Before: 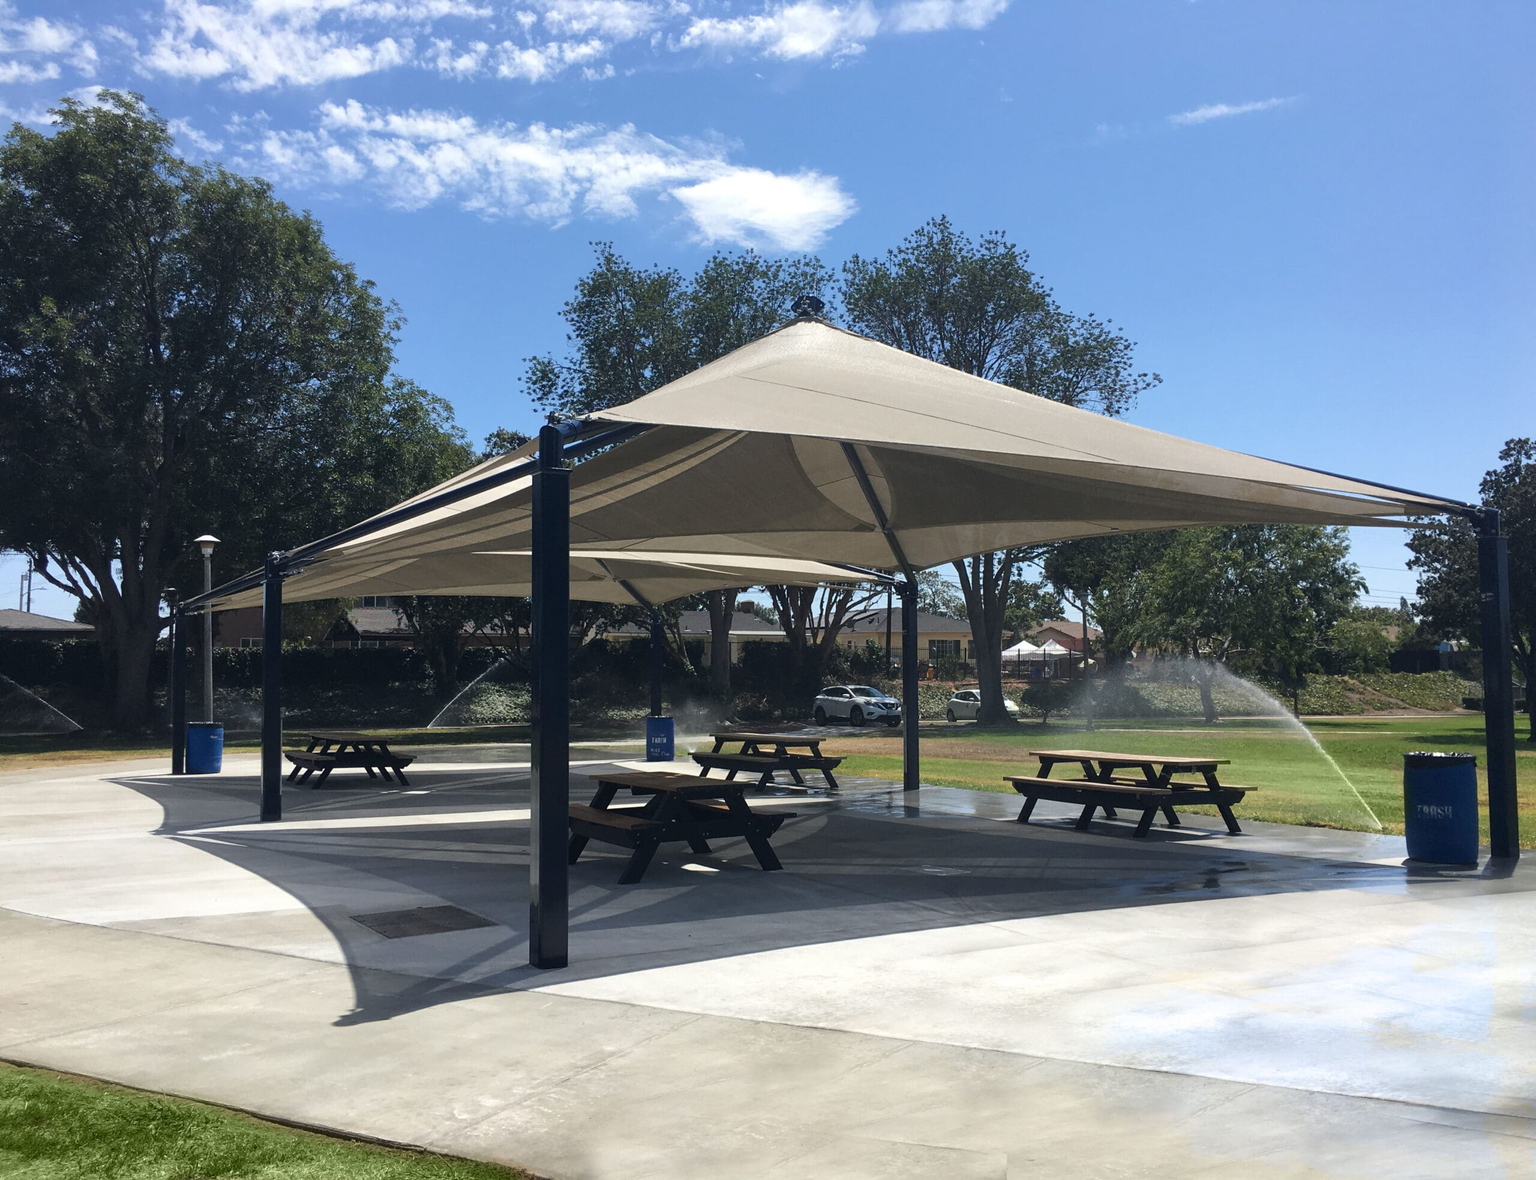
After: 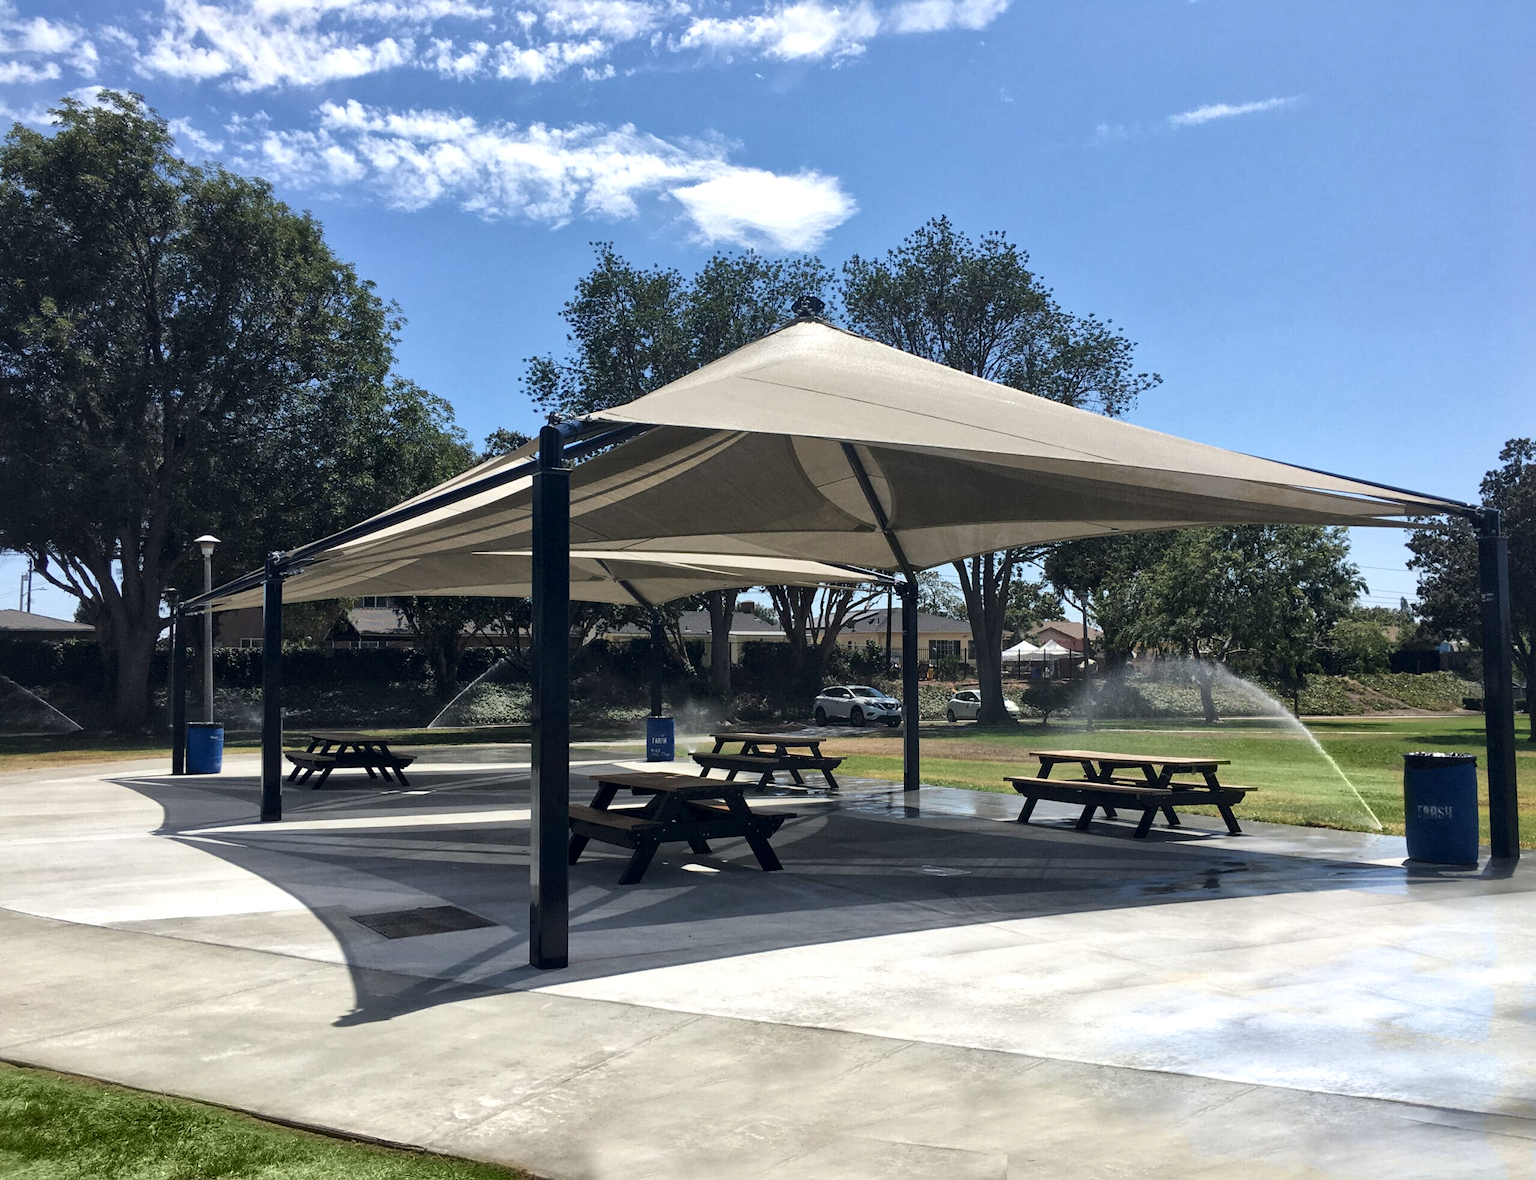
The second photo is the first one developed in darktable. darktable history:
local contrast: mode bilateral grid, contrast 20, coarseness 50, detail 159%, midtone range 0.2
contrast brightness saturation: contrast 0.05
